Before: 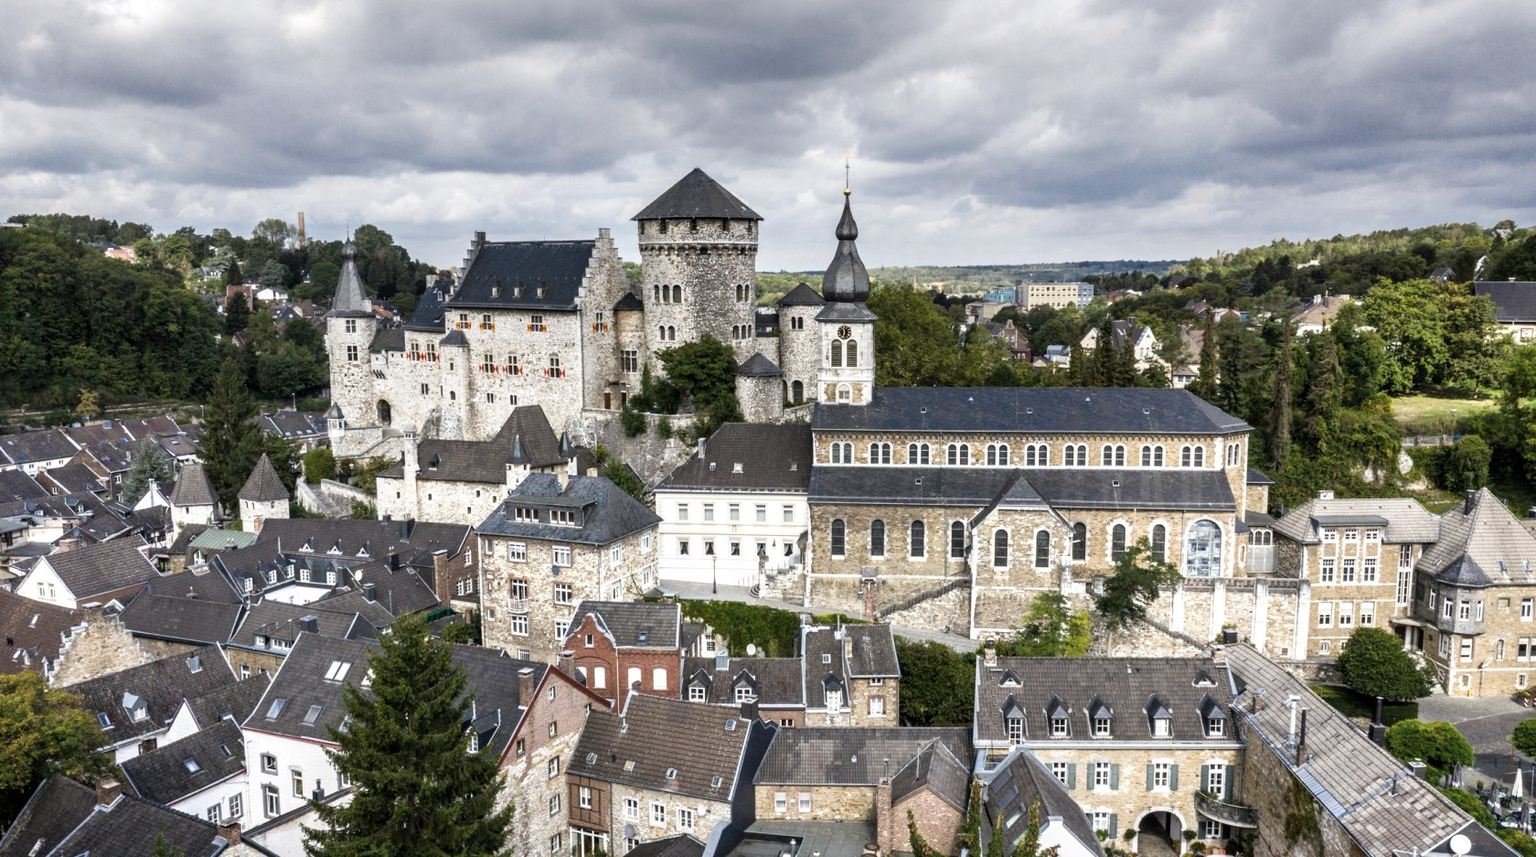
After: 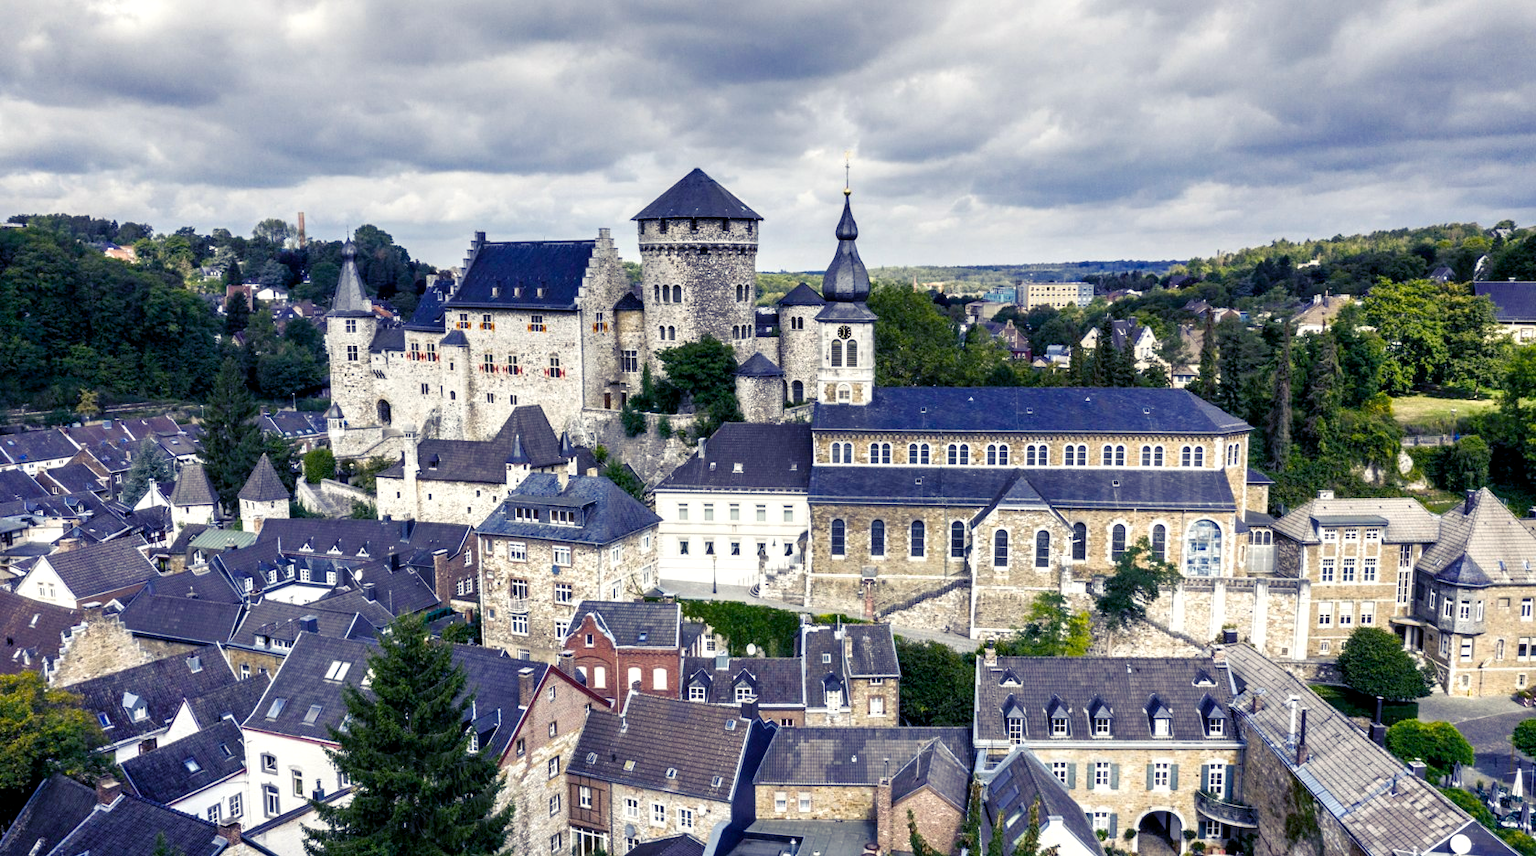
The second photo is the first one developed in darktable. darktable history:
color balance rgb: shadows lift › luminance -28.76%, shadows lift › chroma 15%, shadows lift › hue 270°, power › chroma 1%, power › hue 255°, highlights gain › luminance 7.14%, highlights gain › chroma 2%, highlights gain › hue 90°, global offset › luminance -0.29%, global offset › hue 260°, perceptual saturation grading › global saturation 20%, perceptual saturation grading › highlights -13.92%, perceptual saturation grading › shadows 50%
tone equalizer: on, module defaults
